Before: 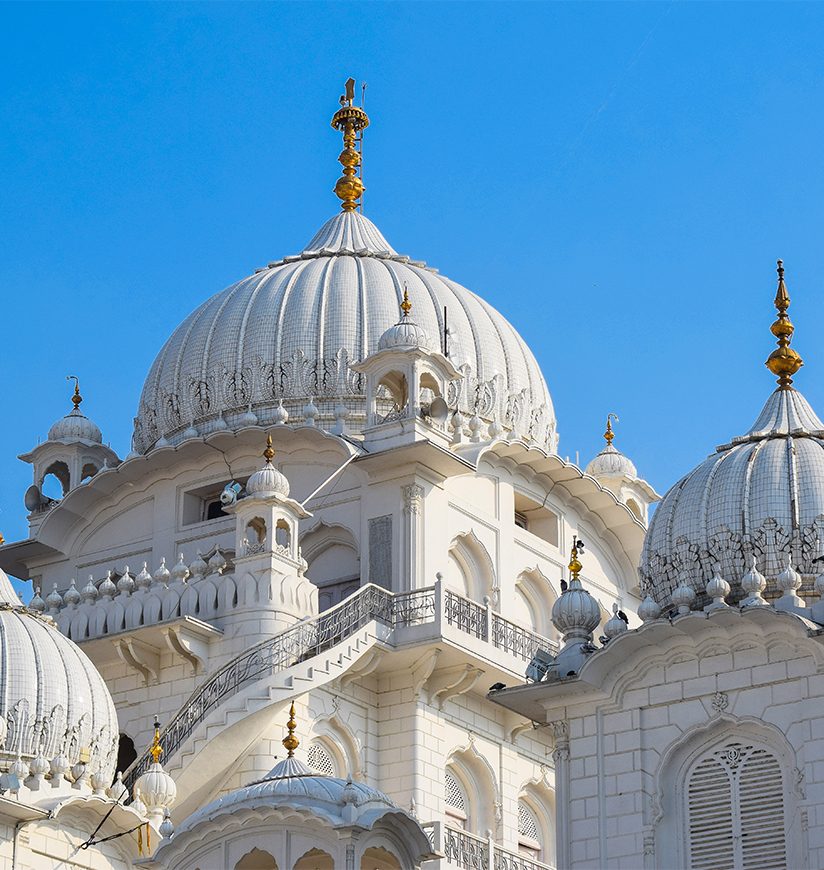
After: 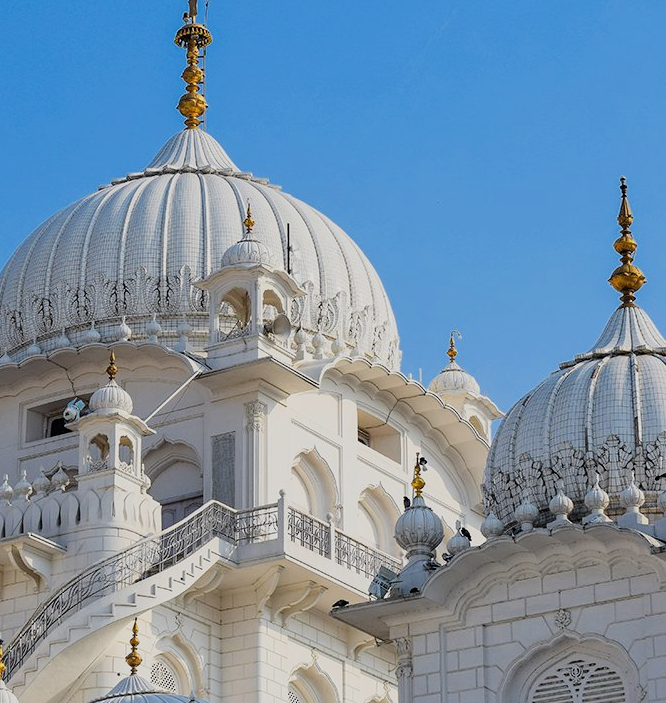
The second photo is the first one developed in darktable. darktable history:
crop: left 19.159%, top 9.58%, bottom 9.58%
filmic rgb: white relative exposure 3.8 EV, hardness 4.35
